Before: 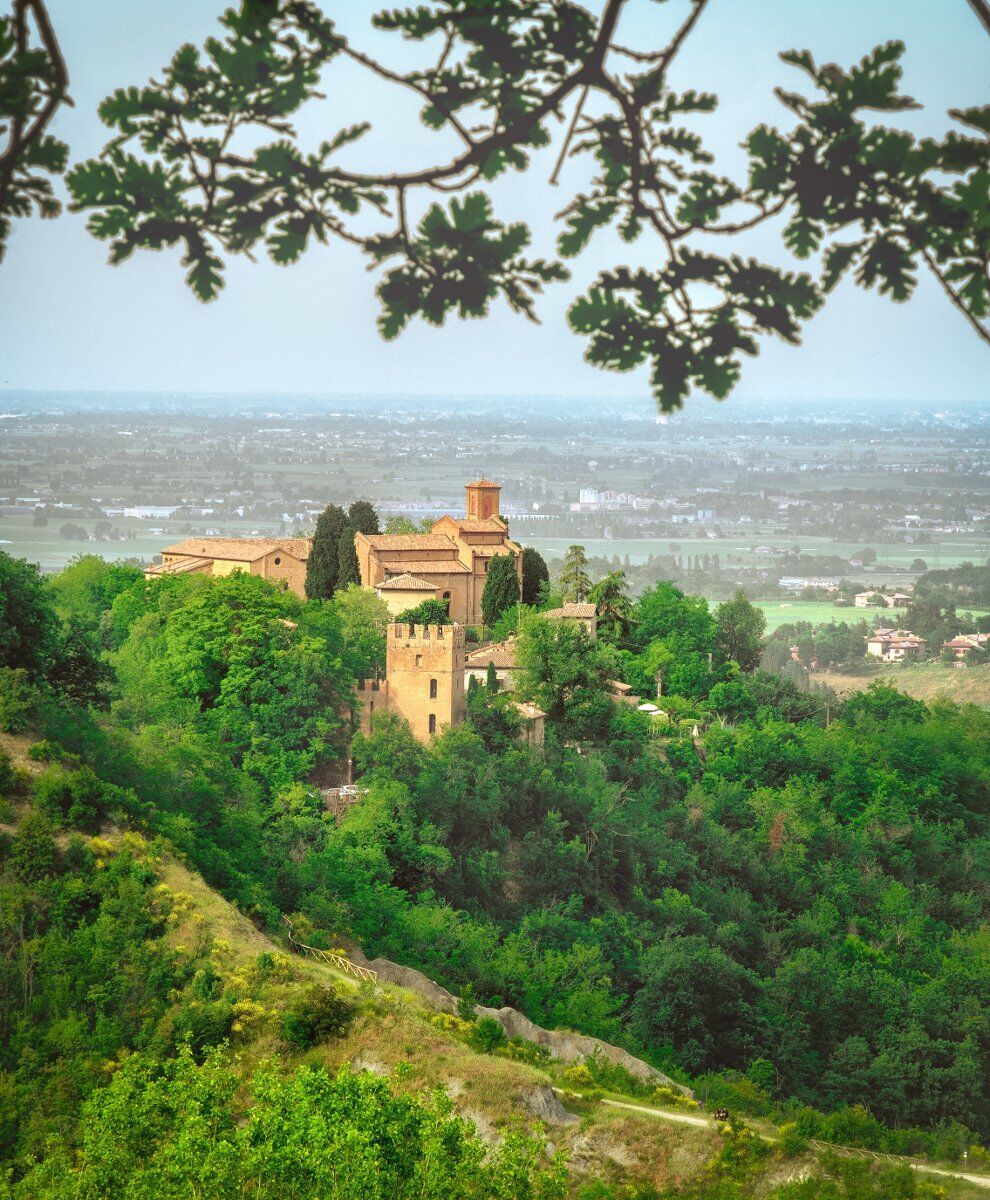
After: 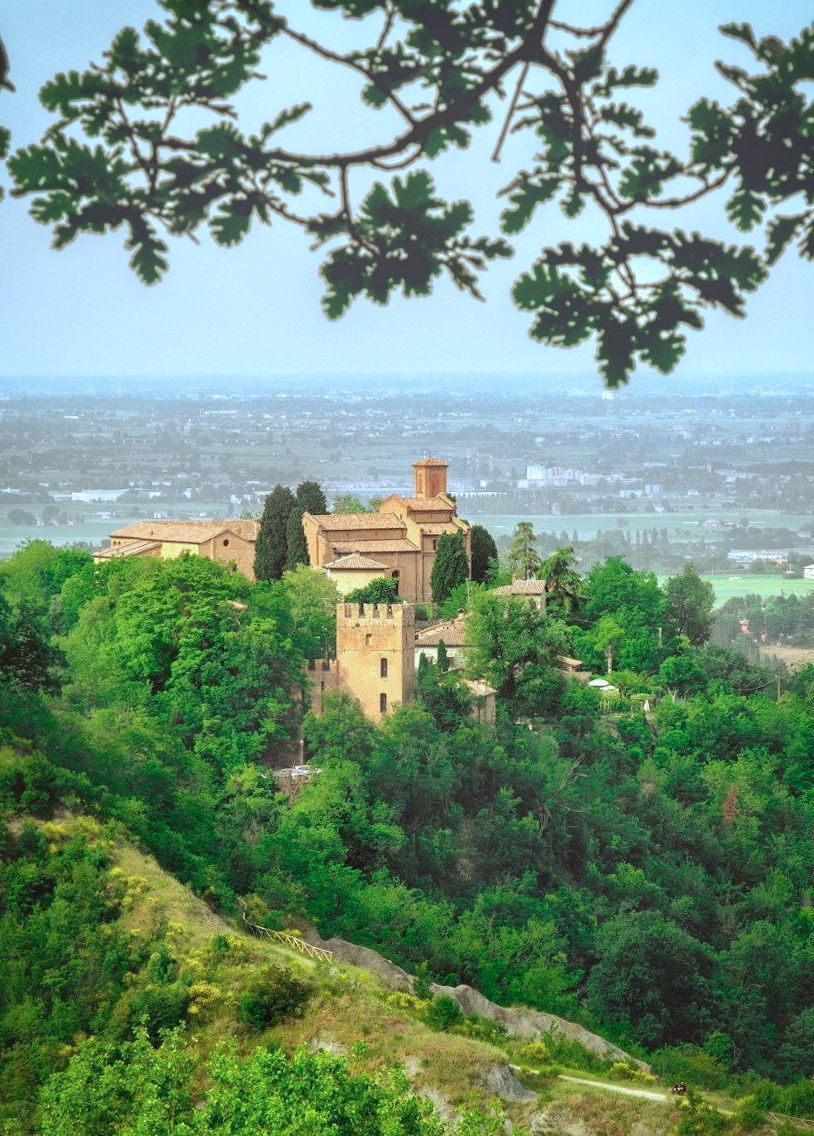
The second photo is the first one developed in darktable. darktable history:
crop and rotate: angle 0.96°, left 4.344%, top 0.888%, right 11.776%, bottom 2.46%
color calibration: illuminant custom, x 0.368, y 0.373, temperature 4329.88 K
